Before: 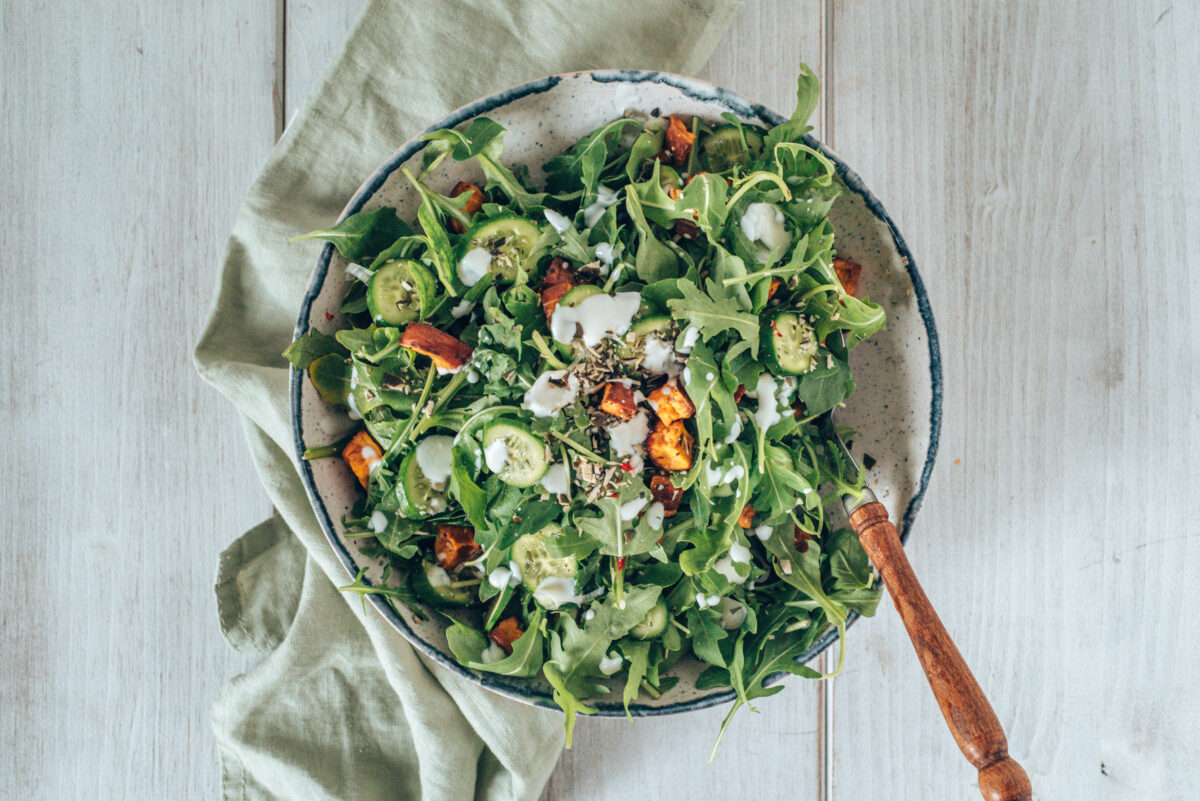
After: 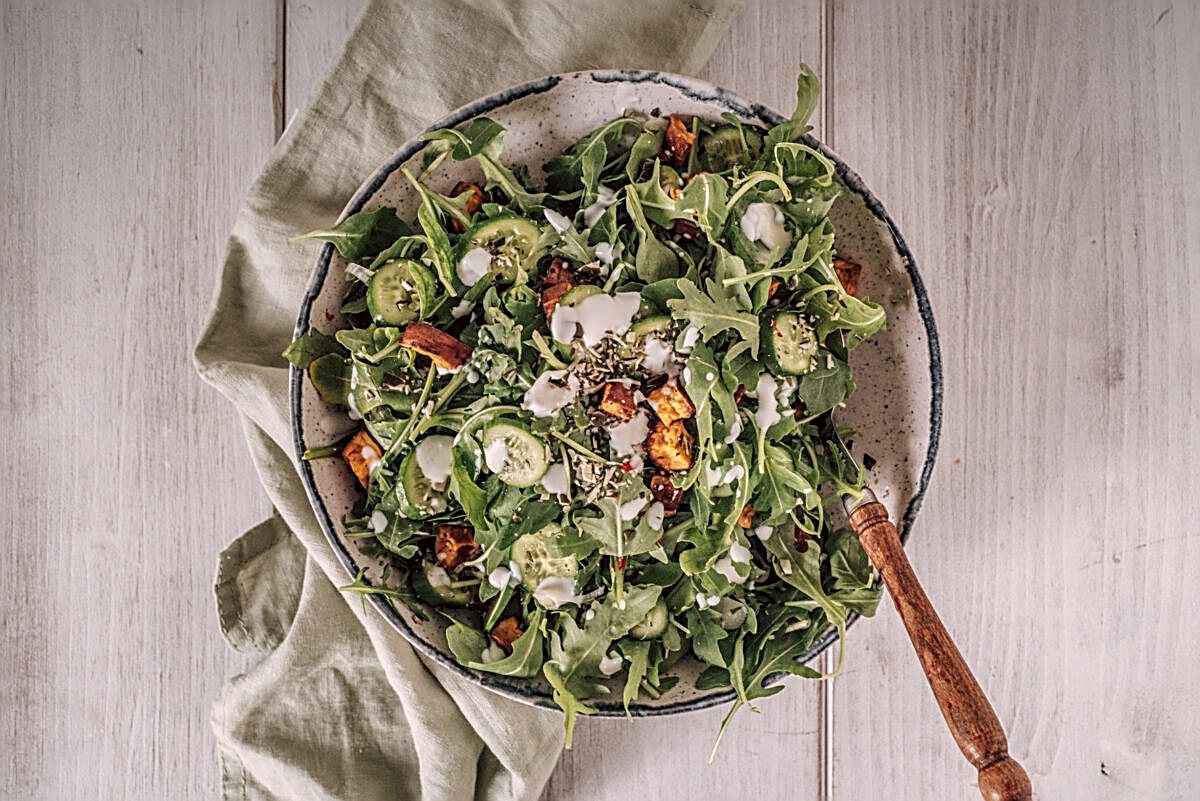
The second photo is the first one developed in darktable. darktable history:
local contrast: detail 130%
color correction: highlights a* 10.21, highlights b* 9.79, shadows a* 8.61, shadows b* 7.88, saturation 0.8
sharpen: amount 1
vignetting: fall-off start 97.52%, fall-off radius 100%, brightness -0.574, saturation 0, center (-0.027, 0.404), width/height ratio 1.368, unbound false
exposure: exposure -0.177 EV, compensate highlight preservation false
white balance: red 0.976, blue 1.04
